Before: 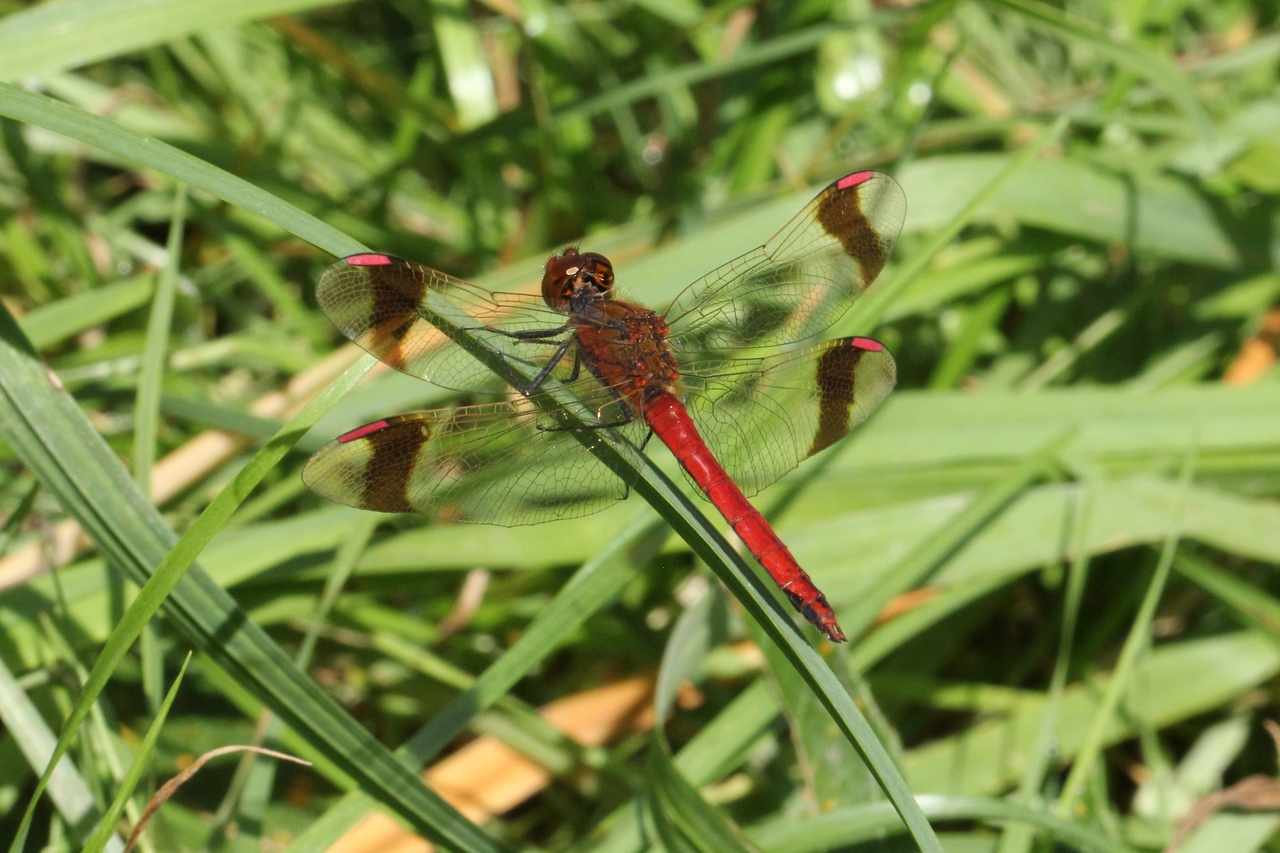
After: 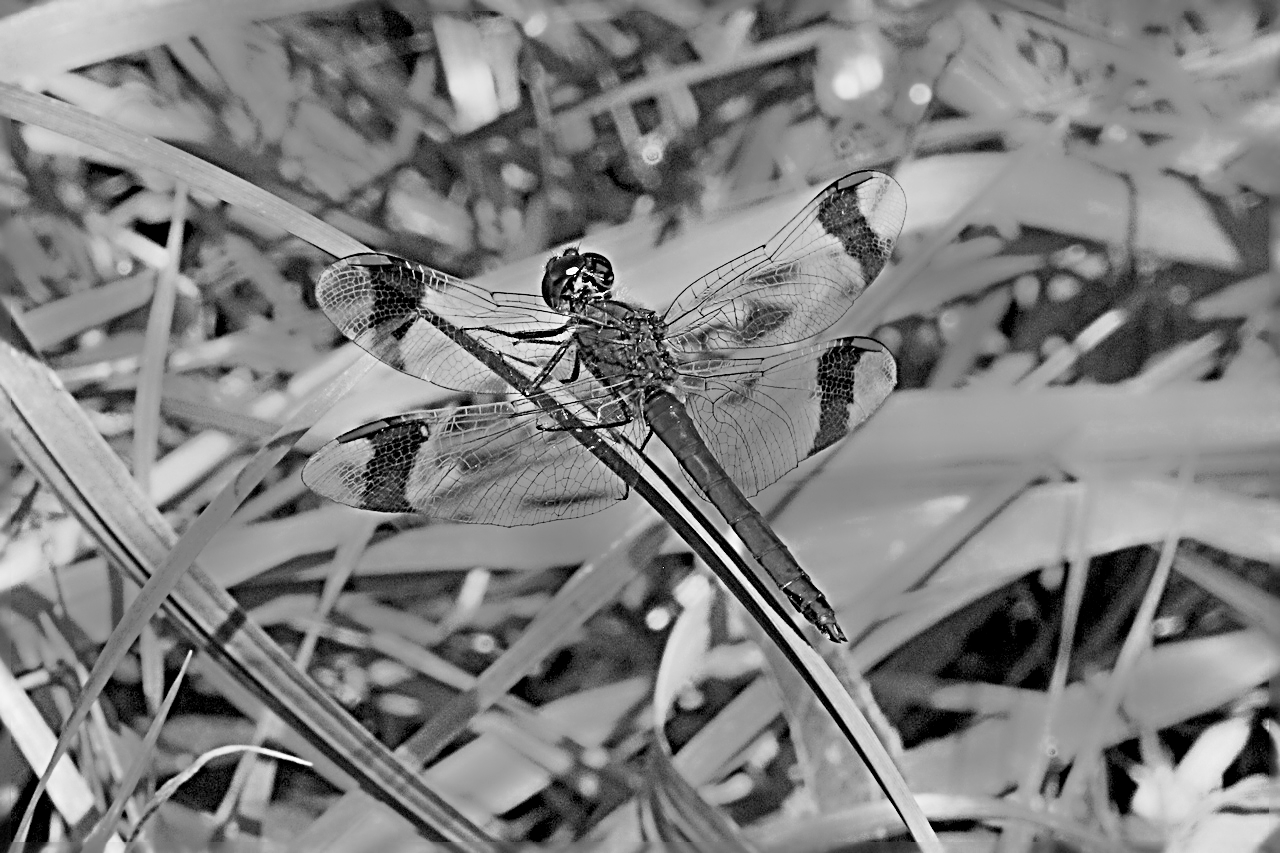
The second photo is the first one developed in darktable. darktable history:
color balance rgb: linear chroma grading › global chroma 23.15%, perceptual saturation grading › global saturation 28.7%, perceptual saturation grading › mid-tones 12.04%, perceptual saturation grading › shadows 10.19%, global vibrance 22.22%
exposure: black level correction 0.011, exposure 1.088 EV, compensate exposure bias true, compensate highlight preservation false
monochrome: size 1
base curve: curves: ch0 [(0, 0) (0.557, 0.834) (1, 1)]
sharpen: radius 4.001, amount 2
color contrast: green-magenta contrast 1.73, blue-yellow contrast 1.15
